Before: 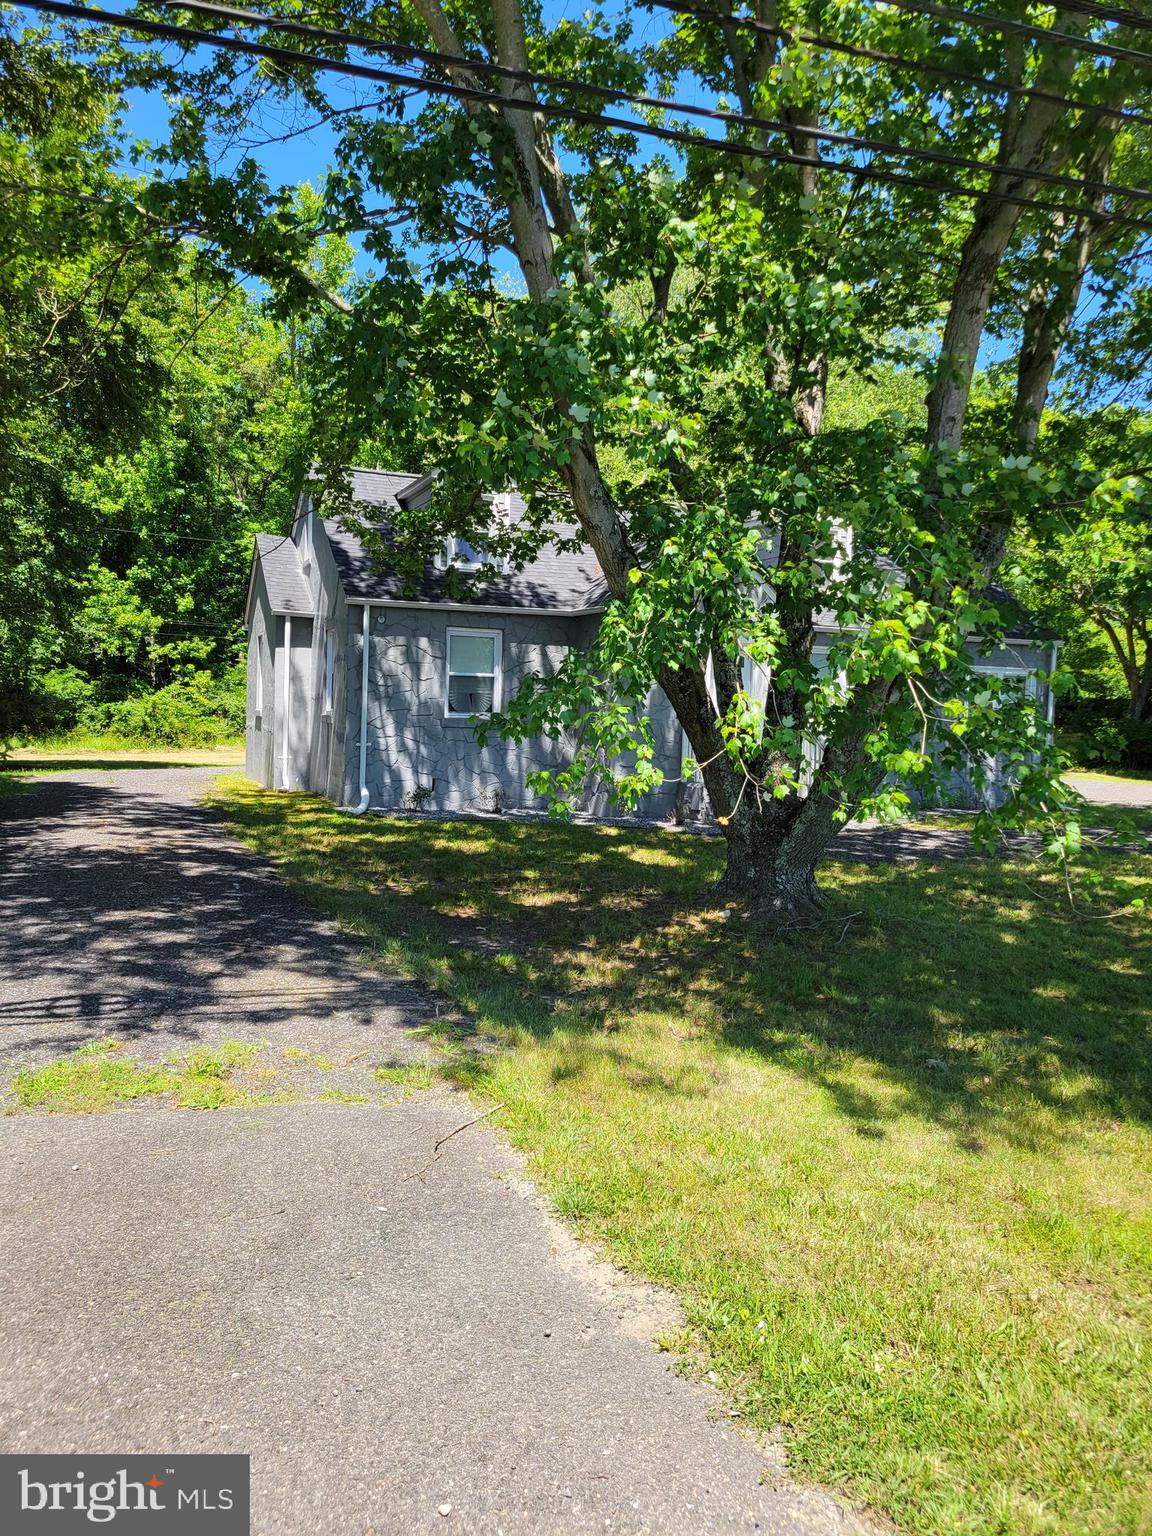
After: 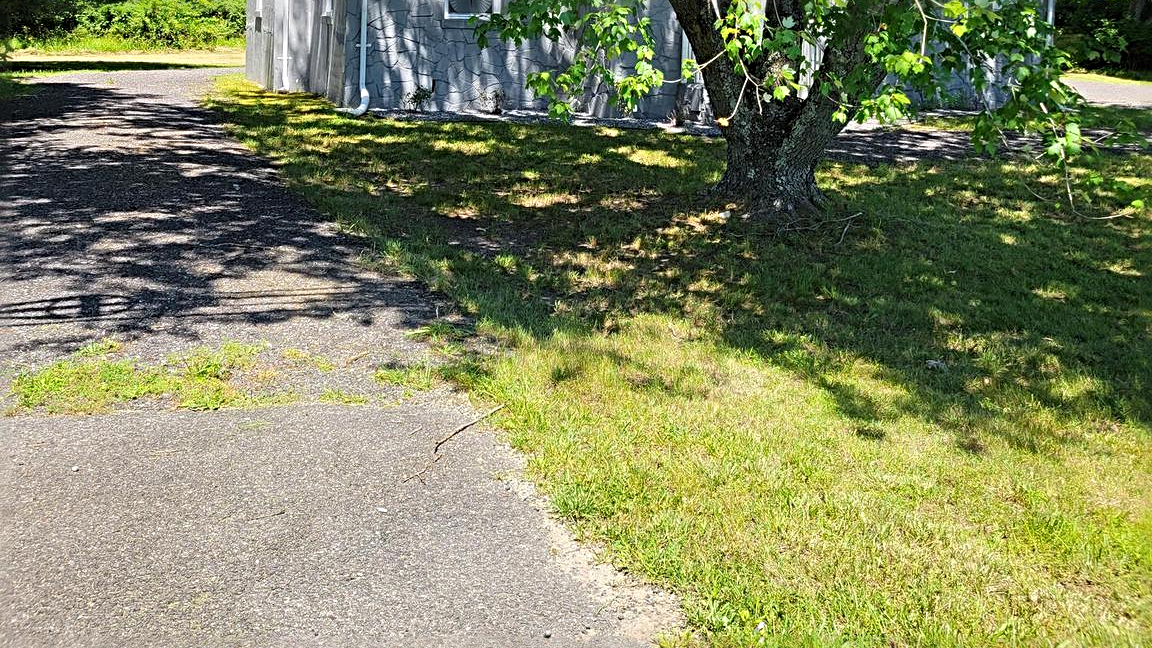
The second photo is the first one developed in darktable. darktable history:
crop: top 45.551%, bottom 12.262%
sharpen: radius 4.883
